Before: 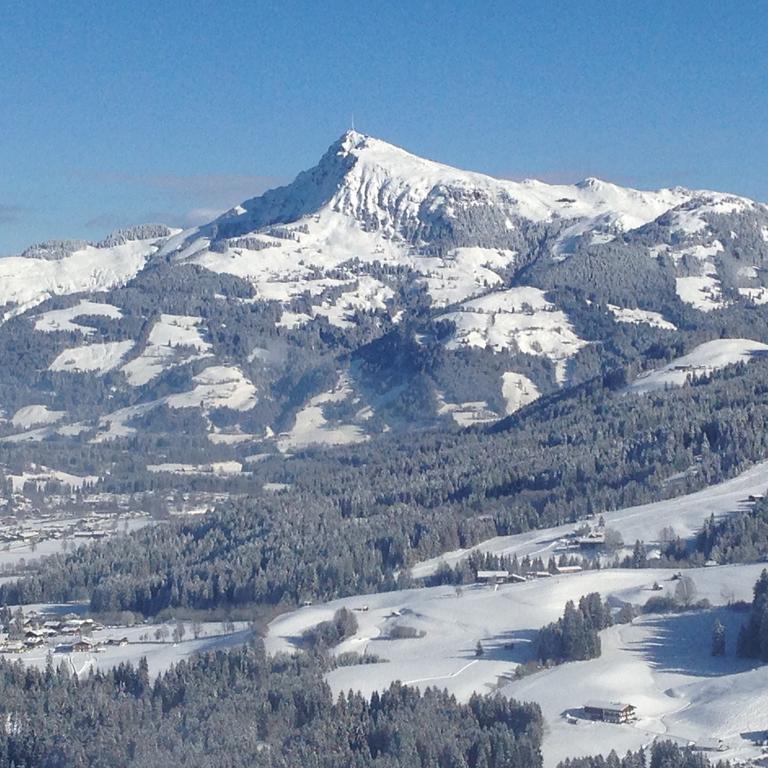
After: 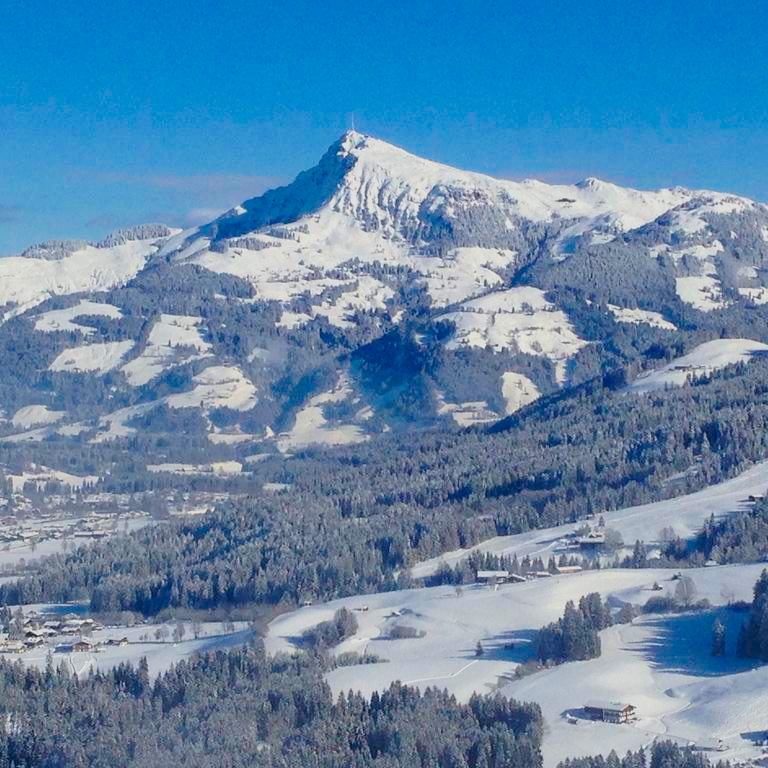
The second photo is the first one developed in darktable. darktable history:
color balance rgb: perceptual saturation grading › global saturation 20%, global vibrance 20%
filmic rgb: black relative exposure -7.75 EV, white relative exposure 4.4 EV, threshold 3 EV, target black luminance 0%, hardness 3.76, latitude 50.51%, contrast 1.074, highlights saturation mix 10%, shadows ↔ highlights balance -0.22%, color science v4 (2020), enable highlight reconstruction true
